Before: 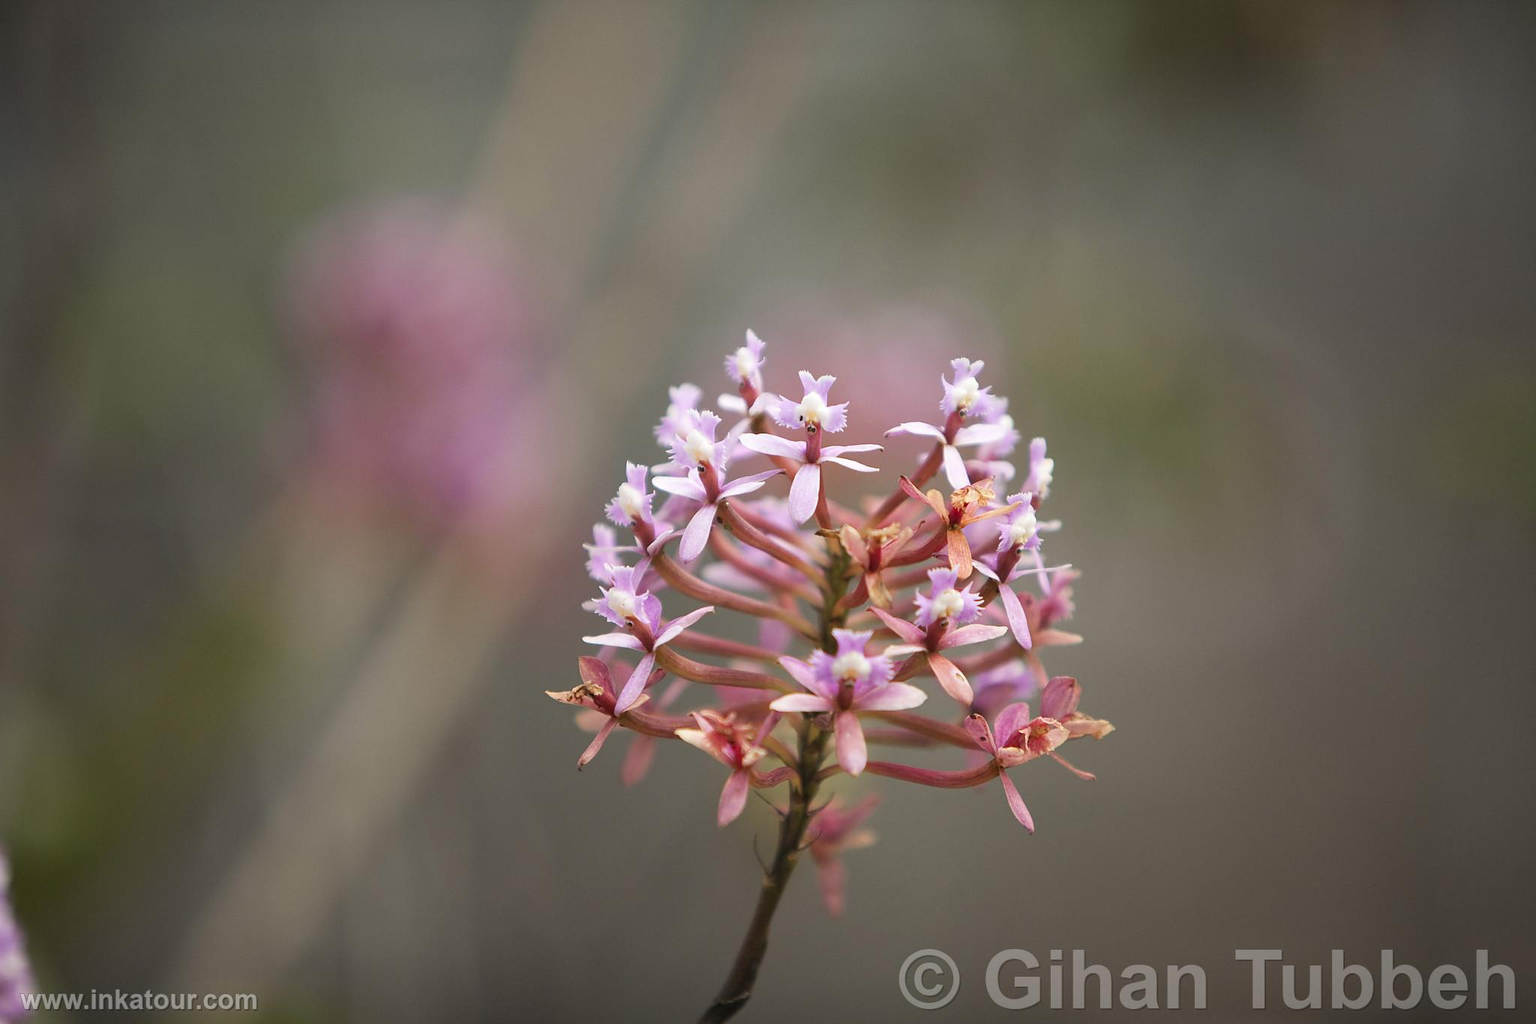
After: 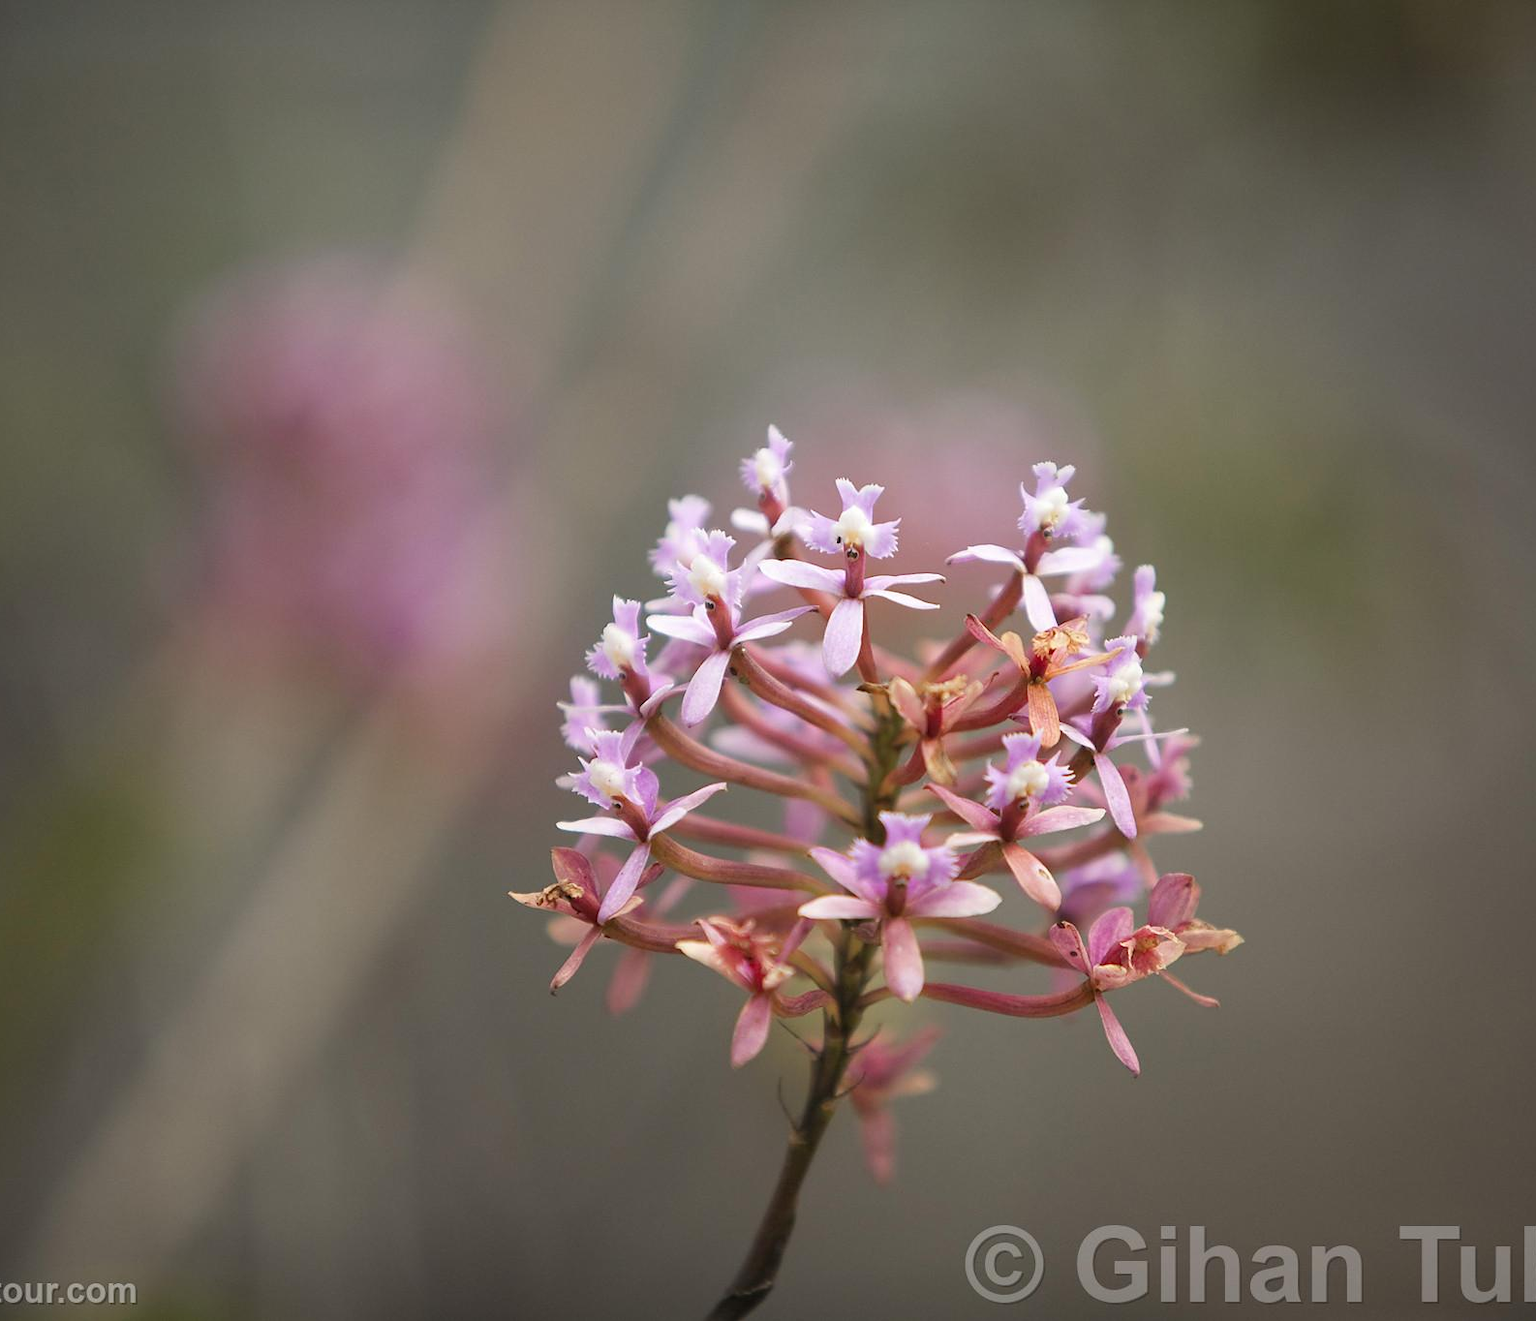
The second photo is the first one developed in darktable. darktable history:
crop: left 9.884%, right 12.649%
